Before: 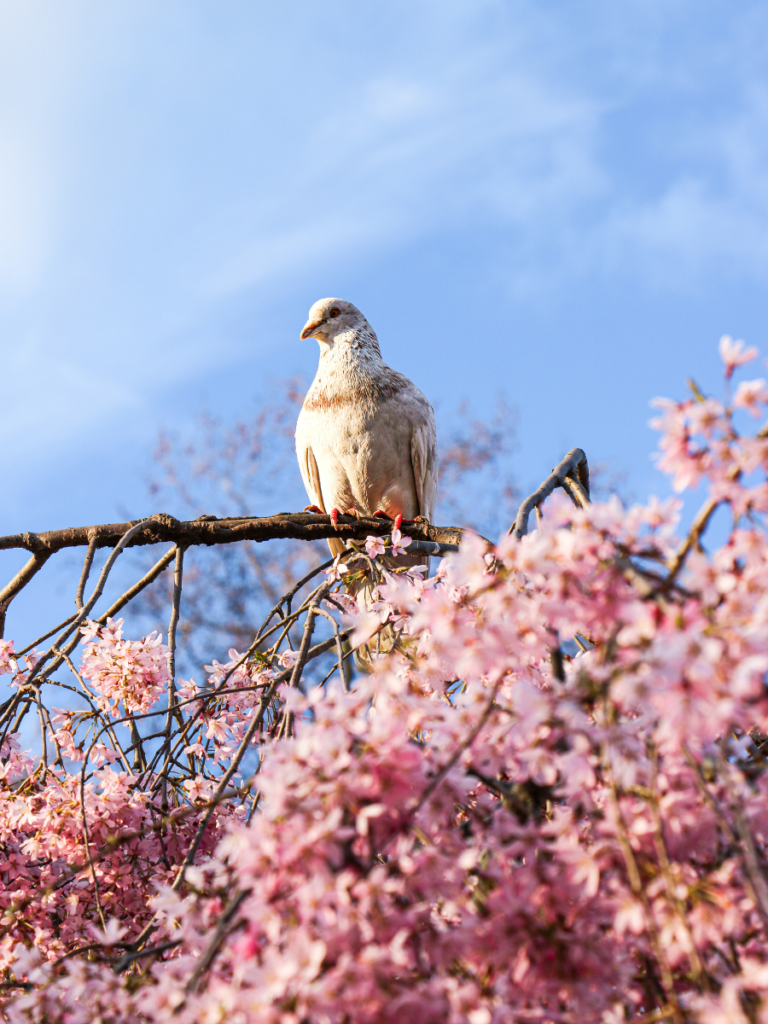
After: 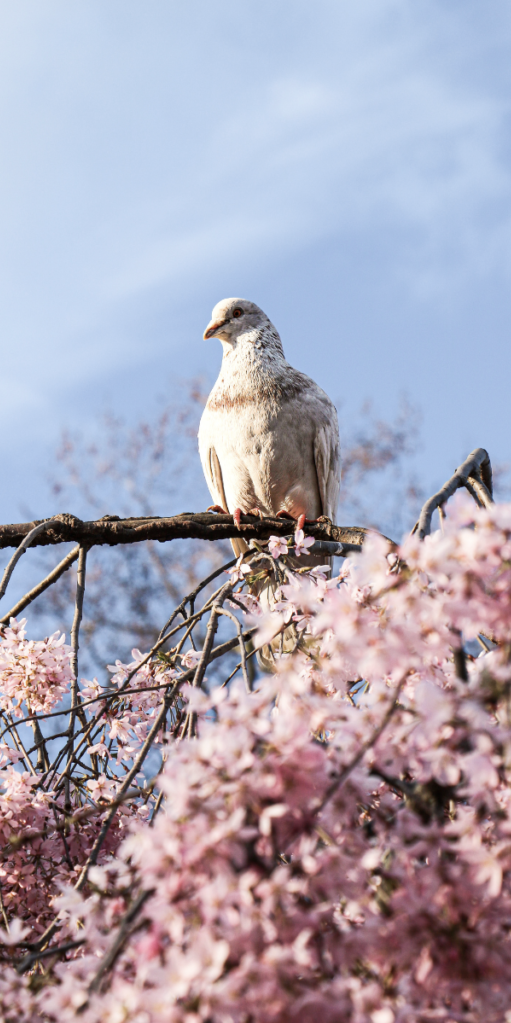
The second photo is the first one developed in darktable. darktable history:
crop and rotate: left 12.673%, right 20.66%
contrast brightness saturation: contrast 0.1, saturation -0.36
